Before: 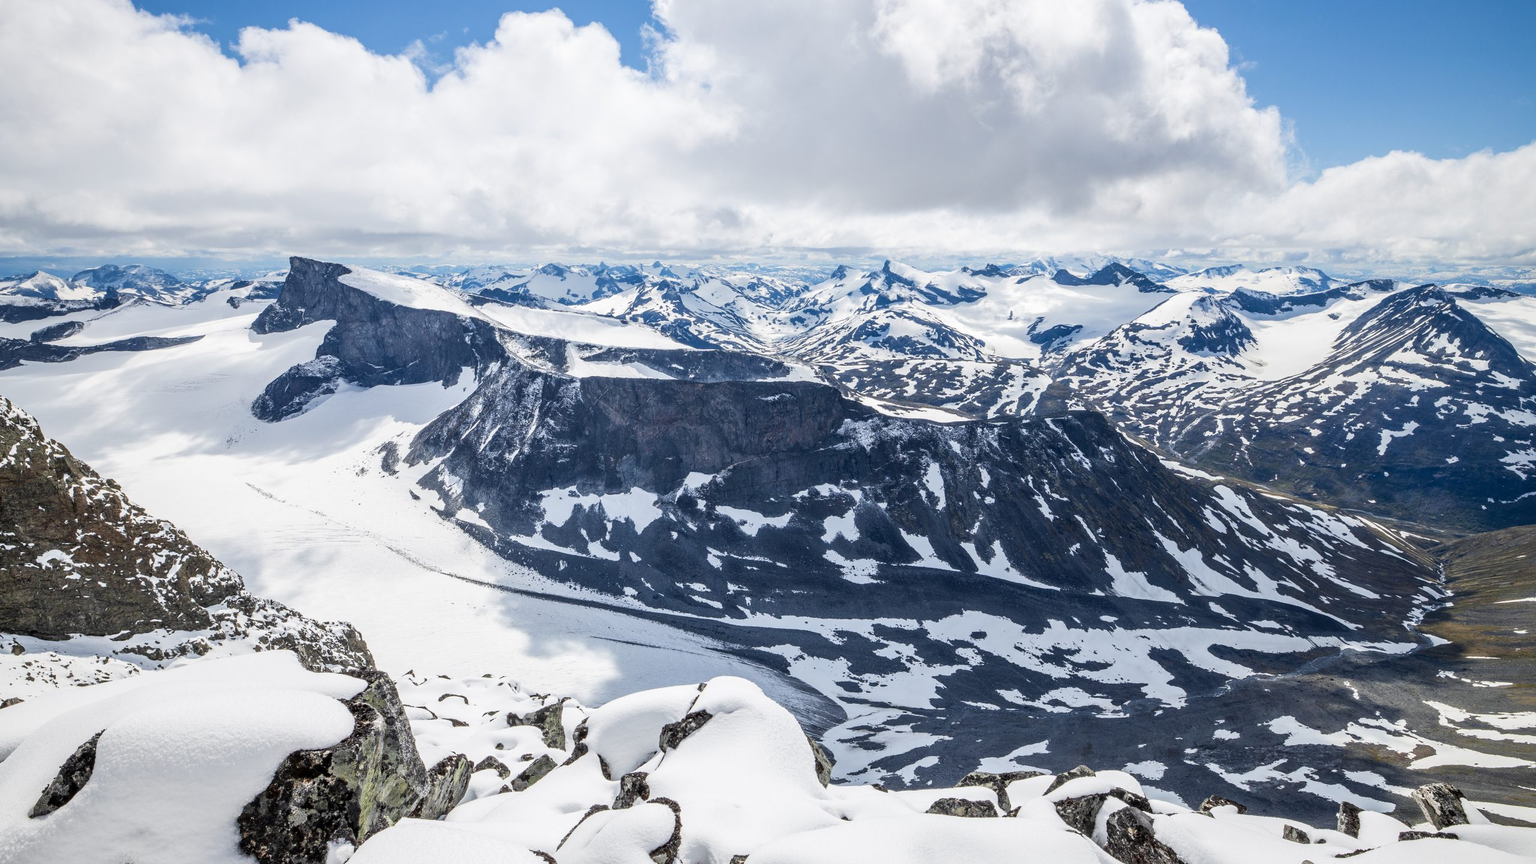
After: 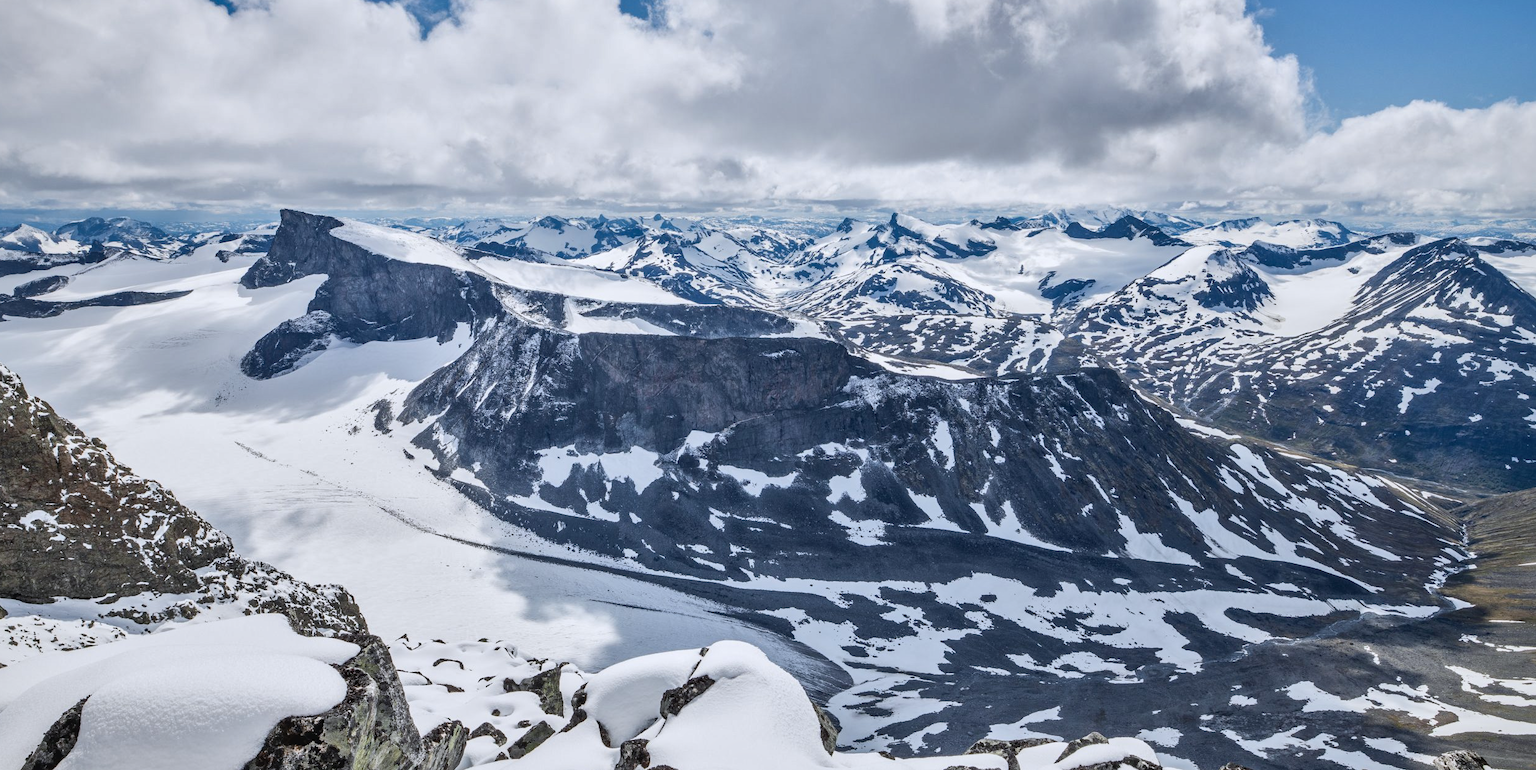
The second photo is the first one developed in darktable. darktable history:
crop: left 1.142%, top 6.19%, right 1.559%, bottom 7.012%
local contrast: mode bilateral grid, contrast 24, coarseness 51, detail 123%, midtone range 0.2
shadows and highlights: soften with gaussian
contrast brightness saturation: contrast -0.095, saturation -0.085
color correction: highlights a* -0.108, highlights b* -5.41, shadows a* -0.136, shadows b* -0.117
exposure: black level correction 0.002, compensate exposure bias true, compensate highlight preservation false
